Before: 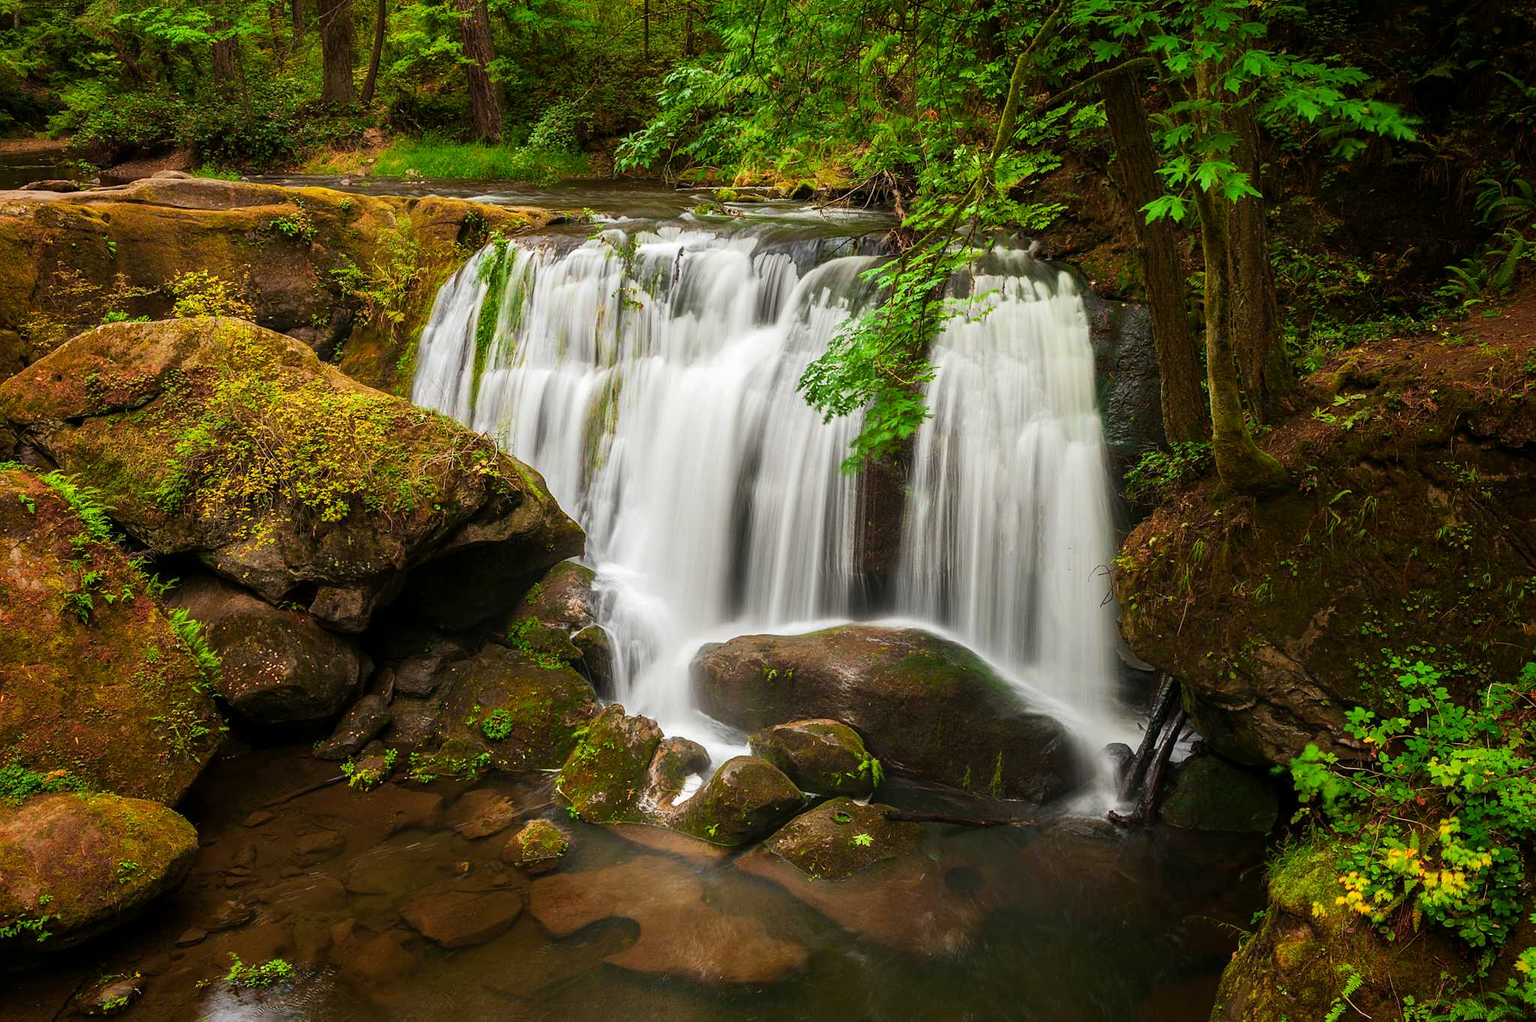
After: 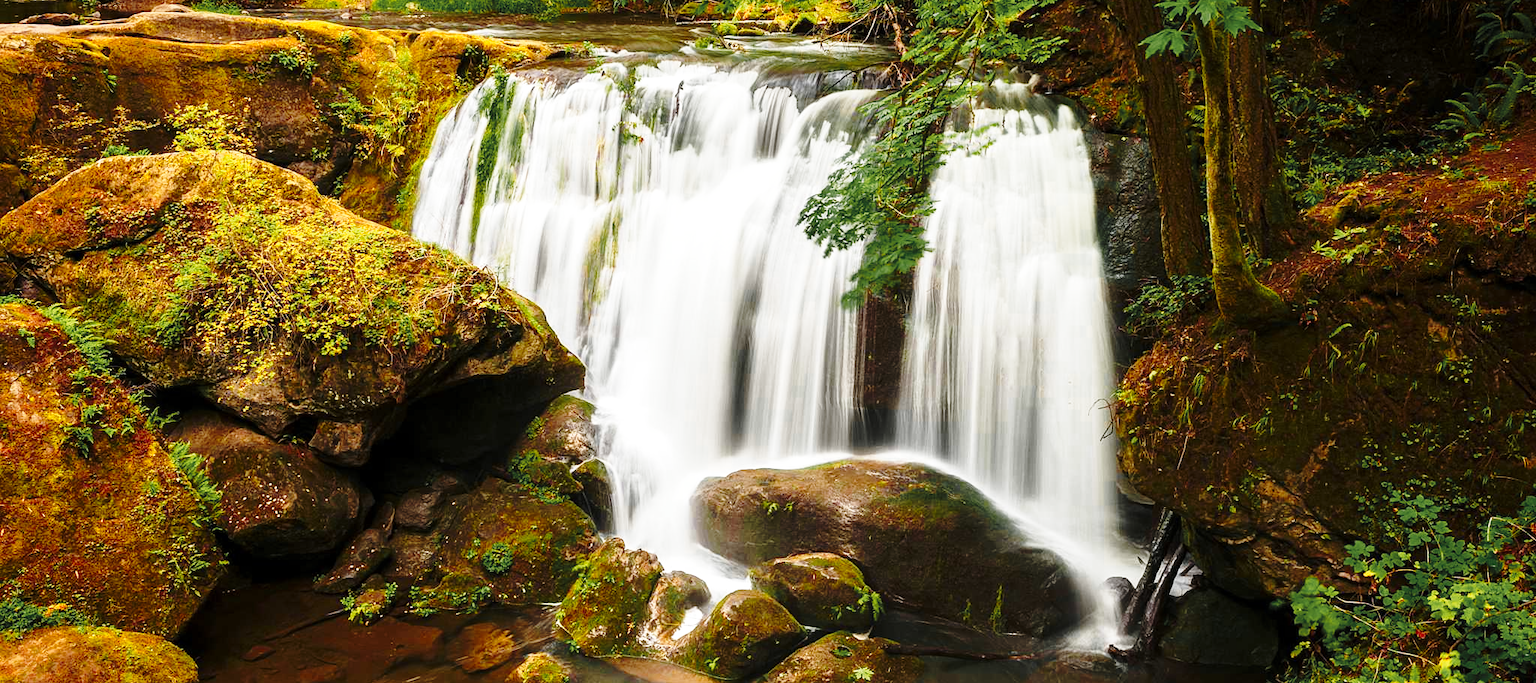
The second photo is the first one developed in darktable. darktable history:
crop: top 16.36%, bottom 16.762%
base curve: curves: ch0 [(0, 0) (0.036, 0.037) (0.121, 0.228) (0.46, 0.76) (0.859, 0.983) (1, 1)], preserve colors none
color zones: curves: ch0 [(0.035, 0.242) (0.25, 0.5) (0.384, 0.214) (0.488, 0.255) (0.75, 0.5)]; ch1 [(0.063, 0.379) (0.25, 0.5) (0.354, 0.201) (0.489, 0.085) (0.729, 0.271)]; ch2 [(0.25, 0.5) (0.38, 0.517) (0.442, 0.51) (0.735, 0.456)]
exposure: exposure 0.246 EV, compensate highlight preservation false
levels: mode automatic, levels [0.101, 0.578, 0.953]
